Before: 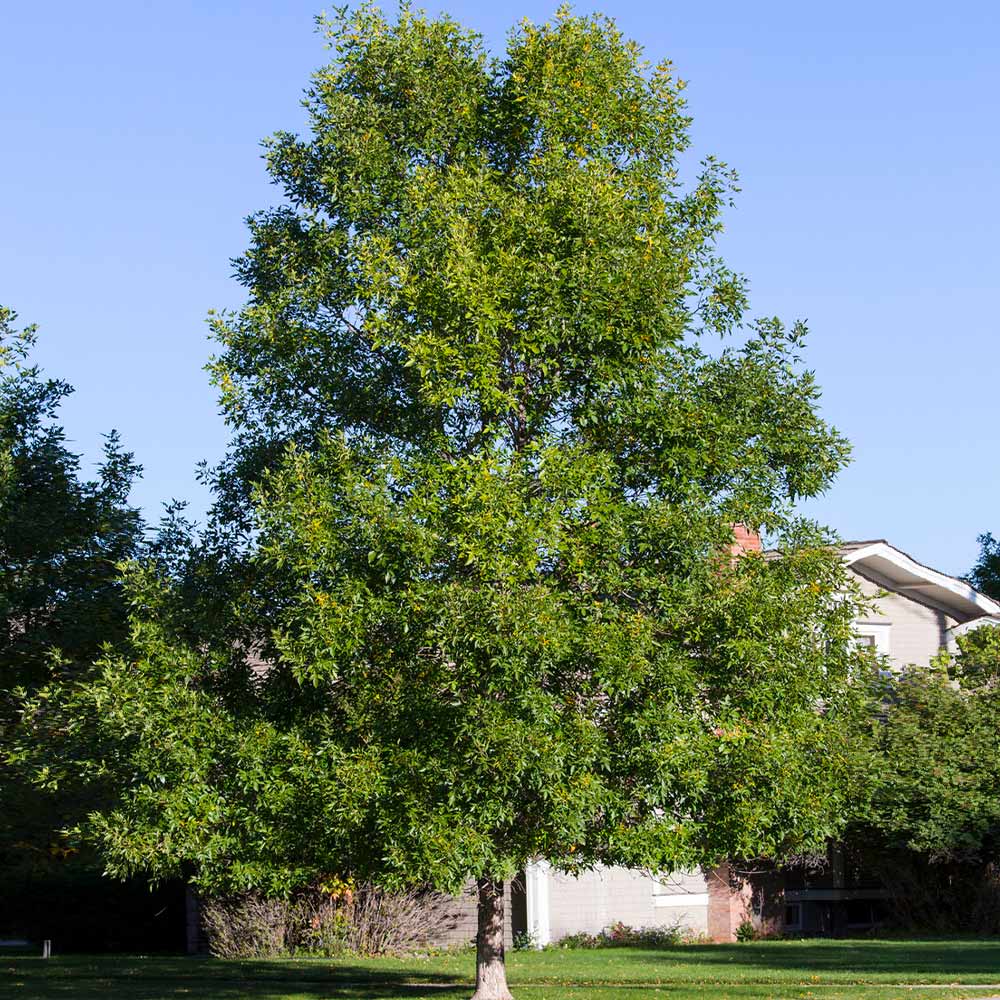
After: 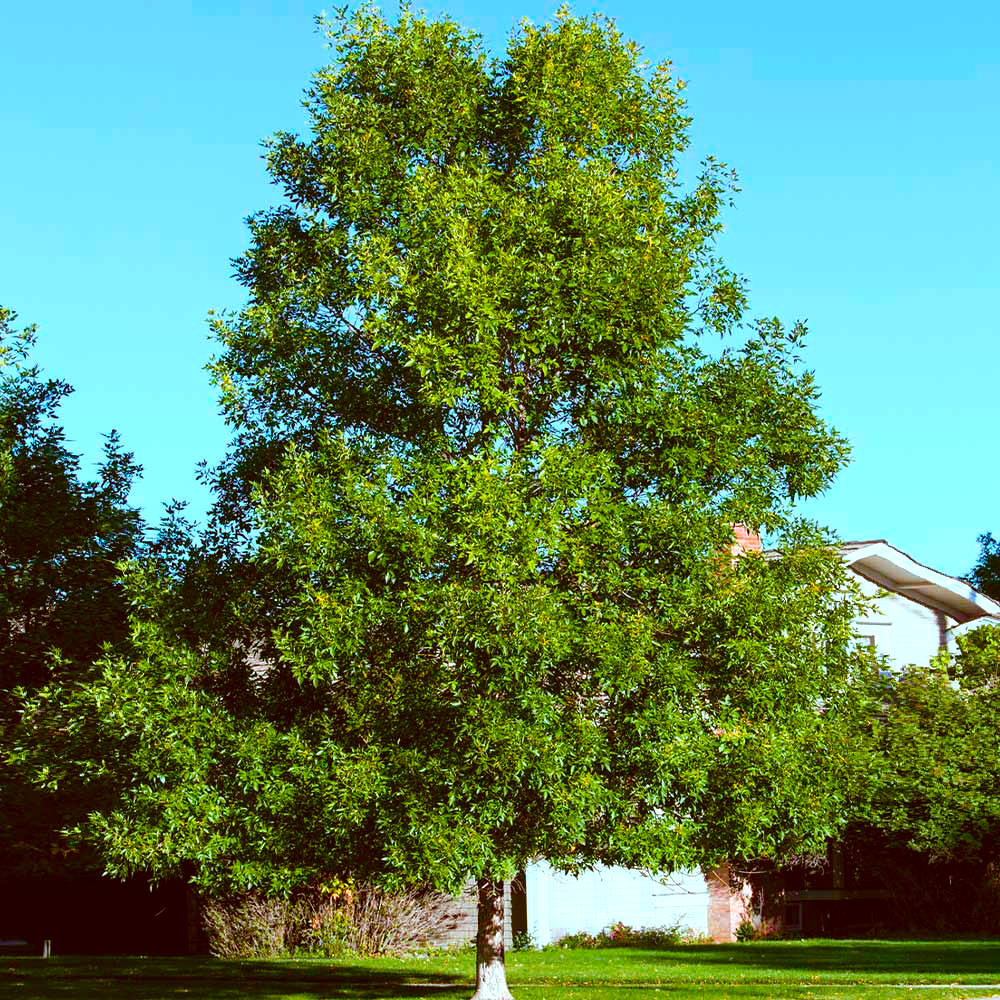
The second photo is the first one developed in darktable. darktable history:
color balance rgb: perceptual saturation grading › global saturation 20%, perceptual saturation grading › highlights -25.755%, perceptual saturation grading › shadows 50.48%, perceptual brilliance grading › highlights 11.55%, global vibrance 41.688%
color correction: highlights a* -14.84, highlights b* -16.2, shadows a* 10.65, shadows b* 29.15
